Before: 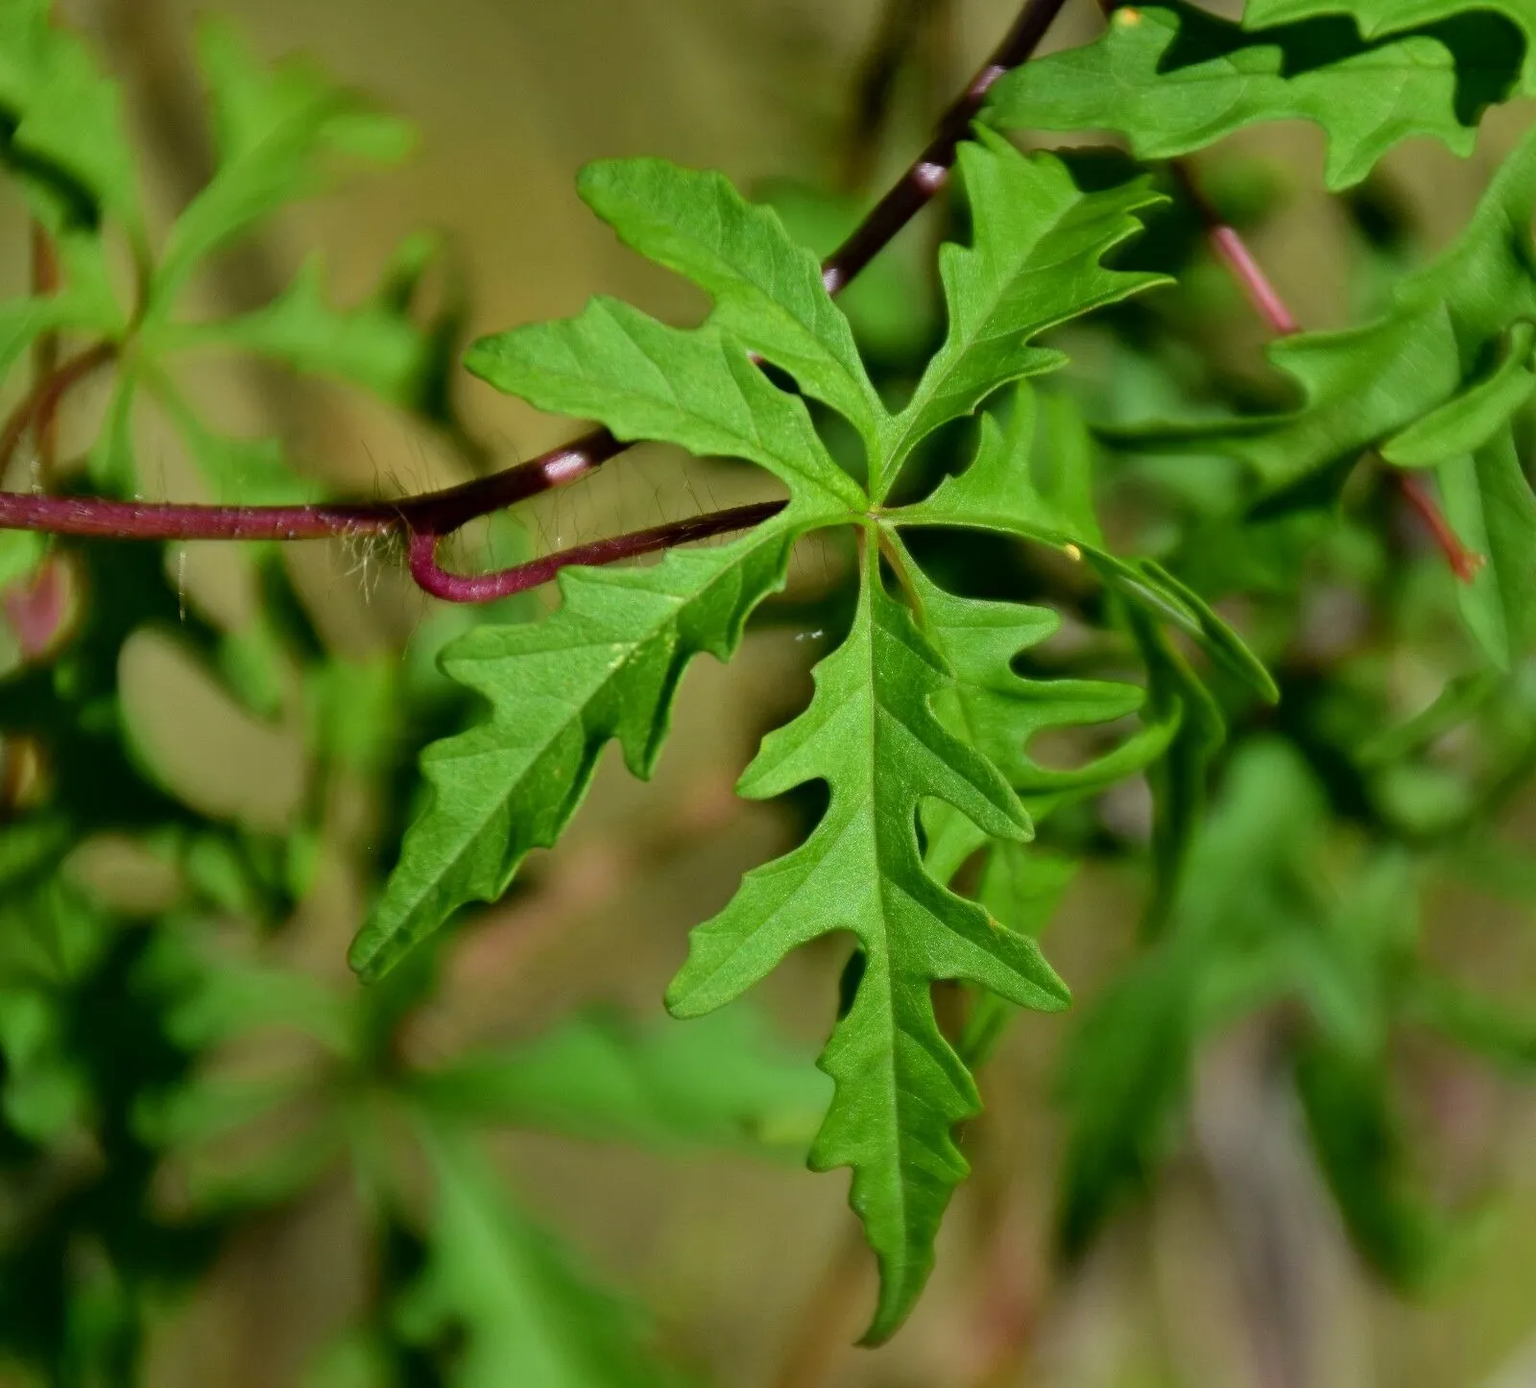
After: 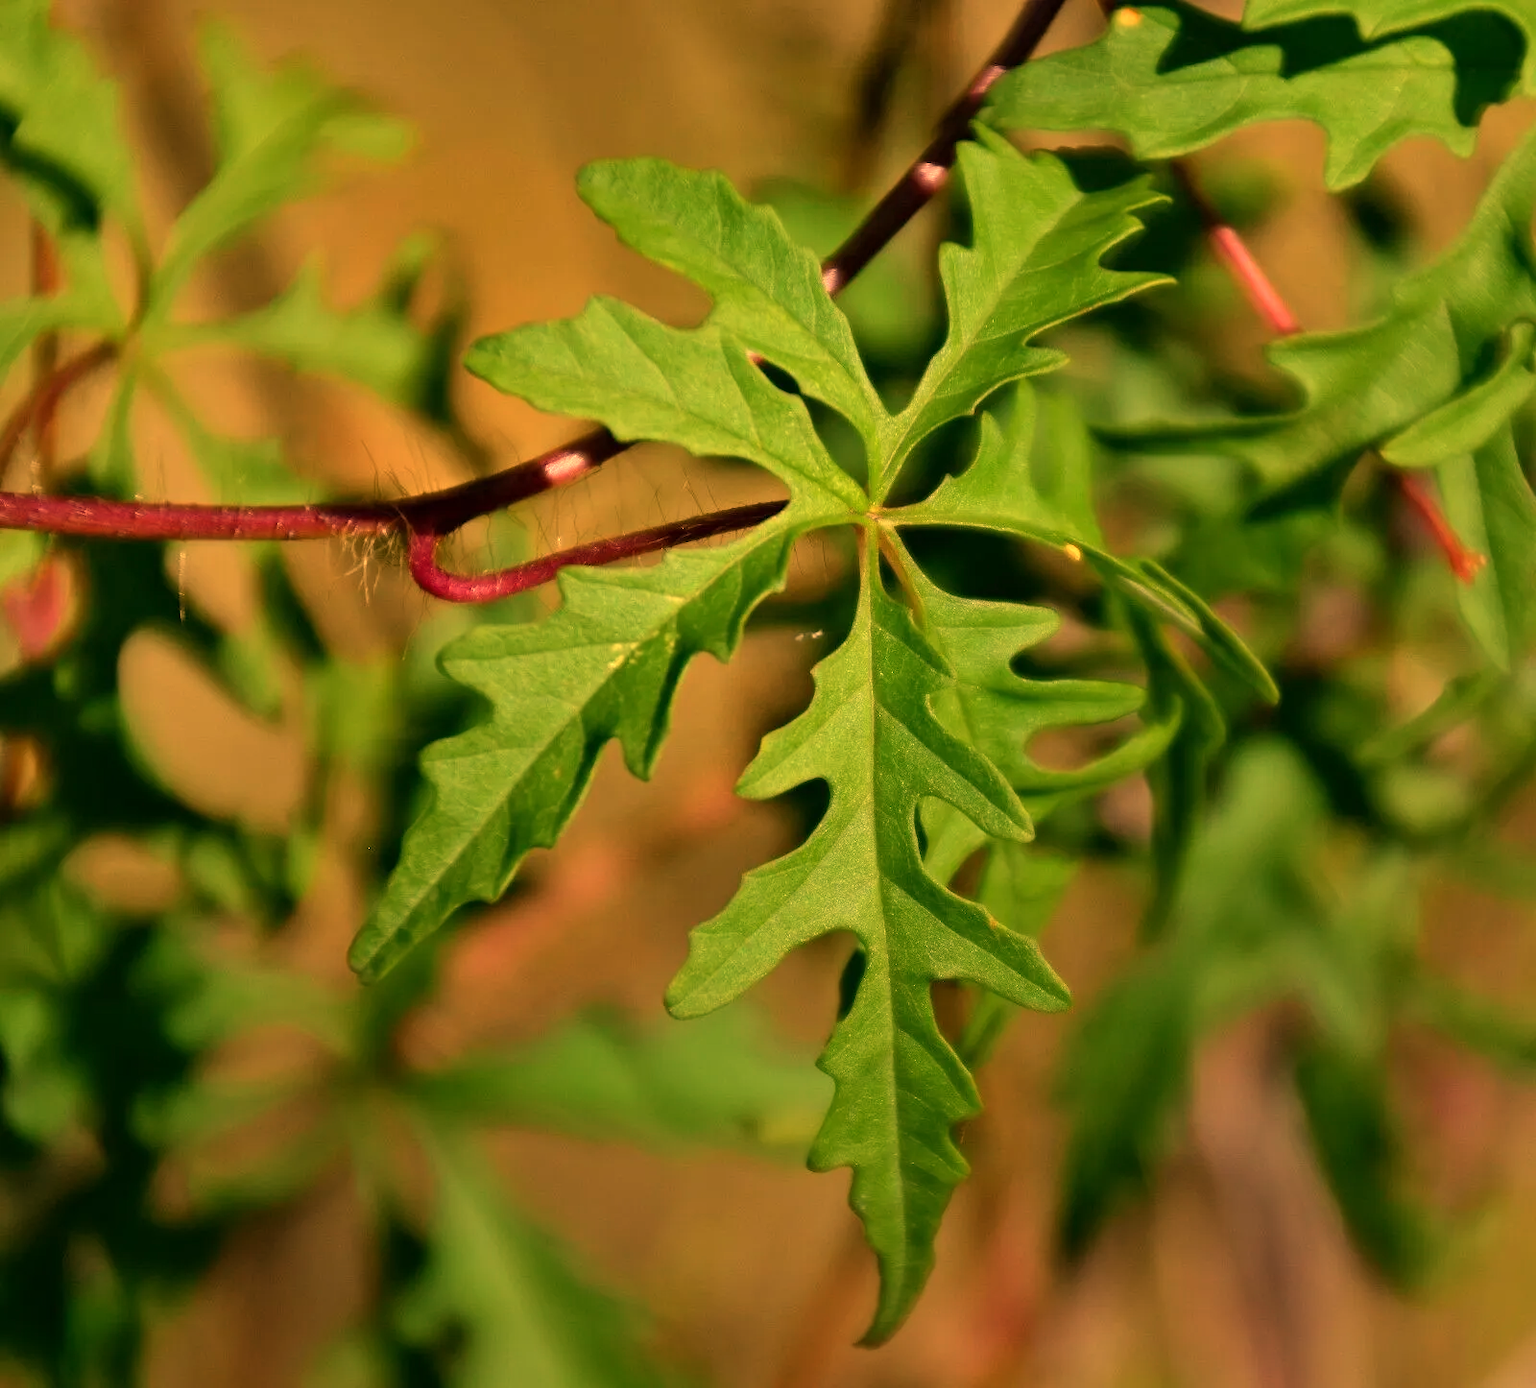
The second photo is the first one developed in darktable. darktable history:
white balance: red 1.467, blue 0.684
graduated density: rotation -180°, offset 27.42
